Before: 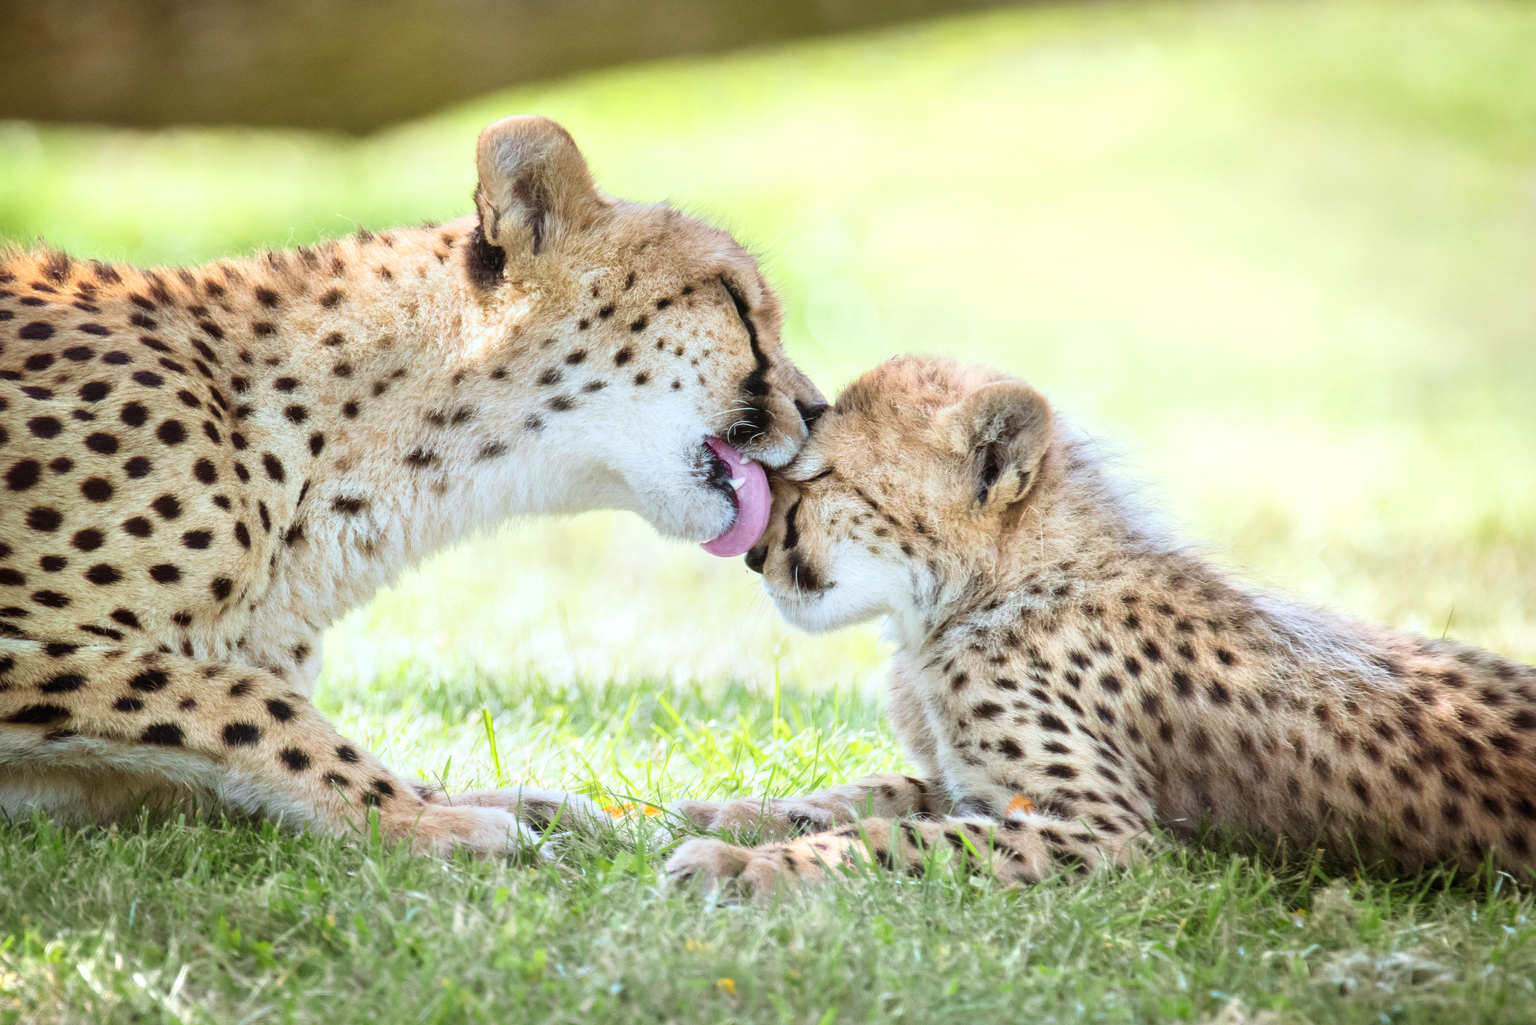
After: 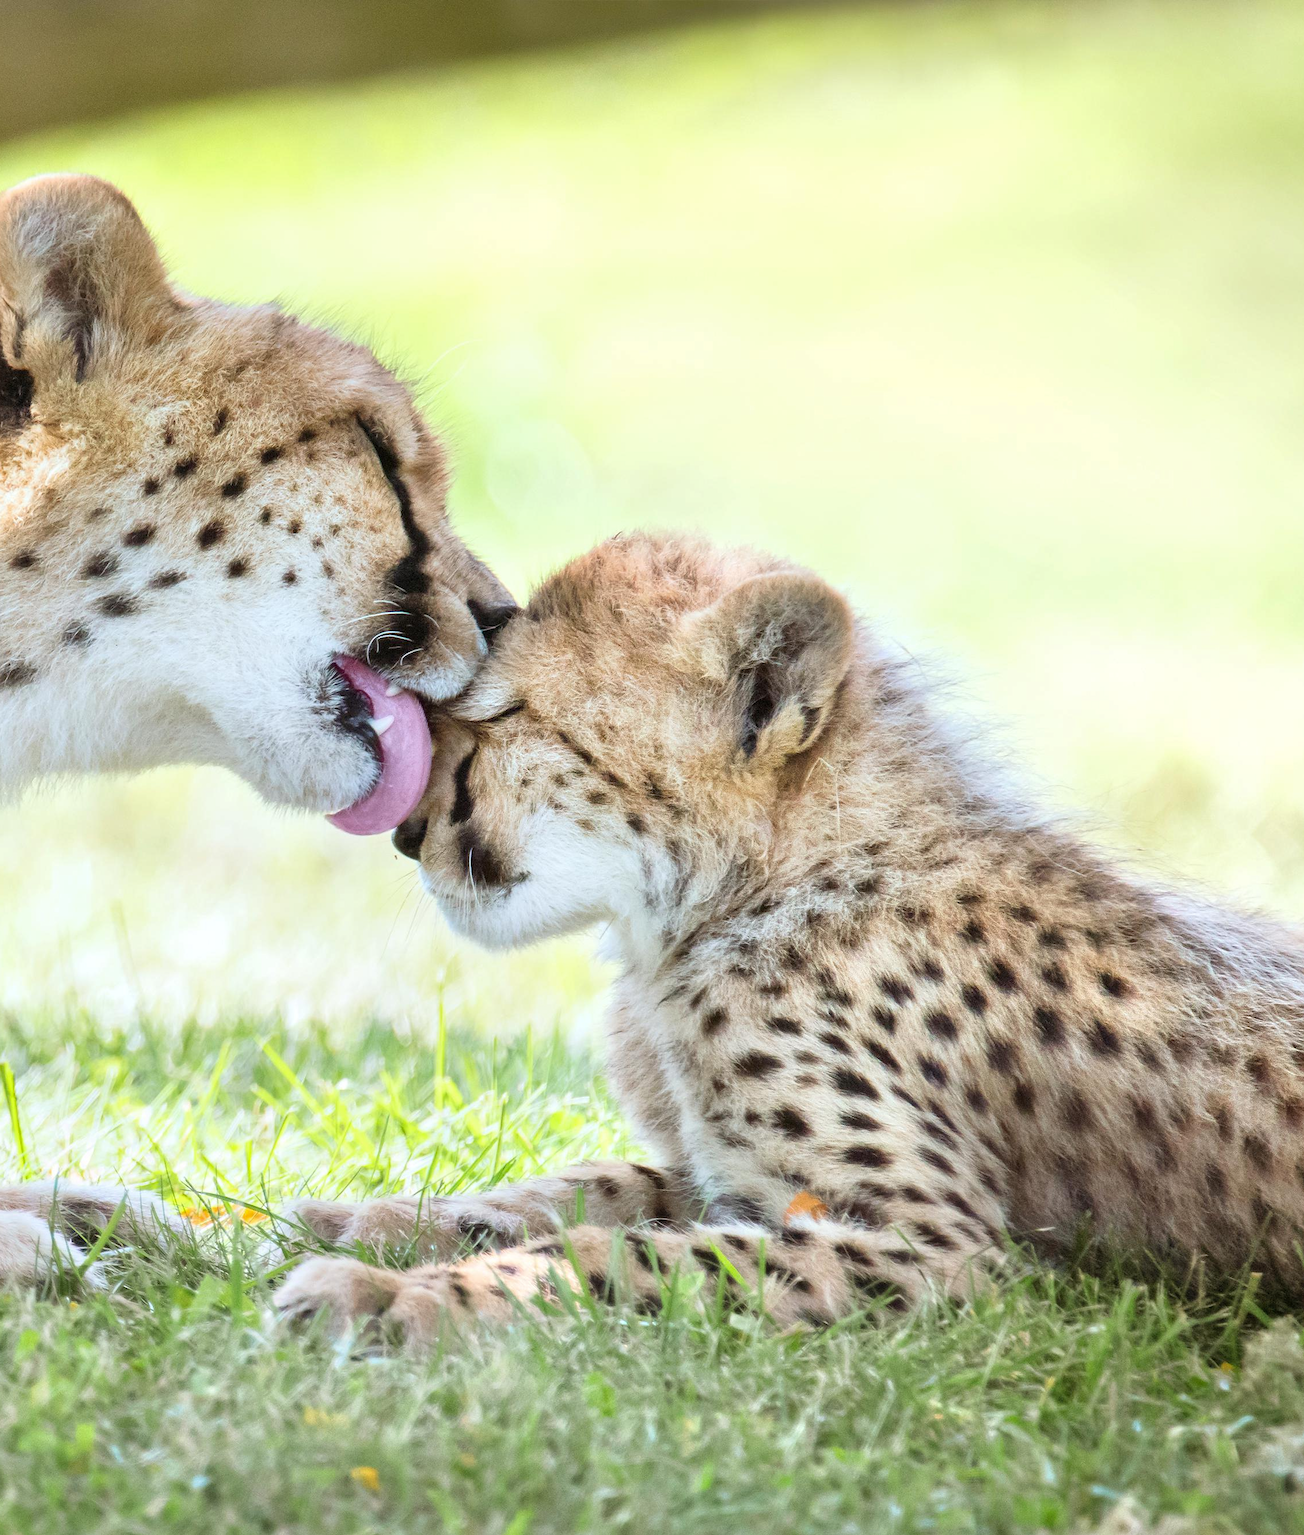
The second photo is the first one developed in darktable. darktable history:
shadows and highlights: shadows 75, highlights -25, soften with gaussian
sharpen: radius 1, threshold 1
crop: left 31.458%, top 0%, right 11.876%
